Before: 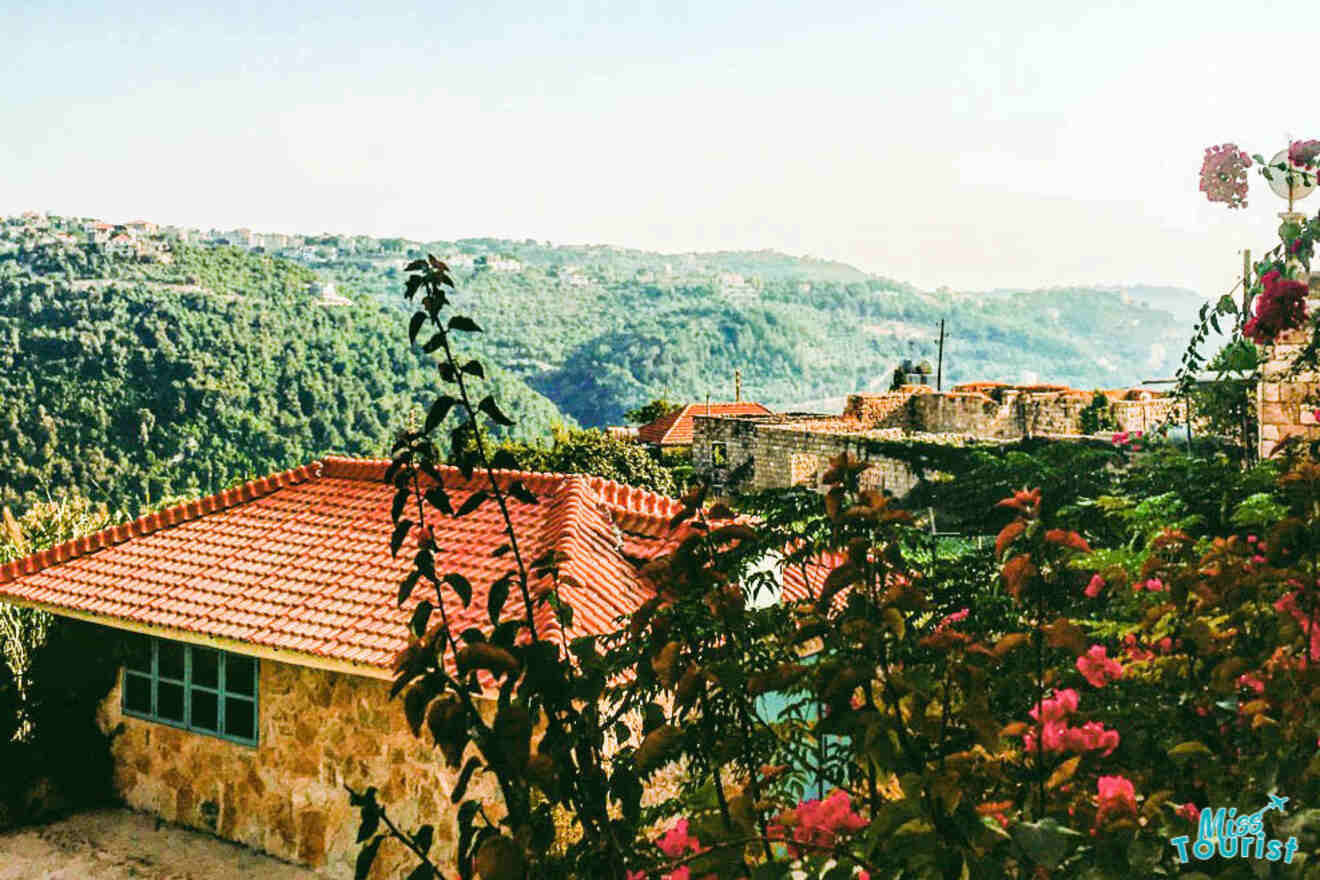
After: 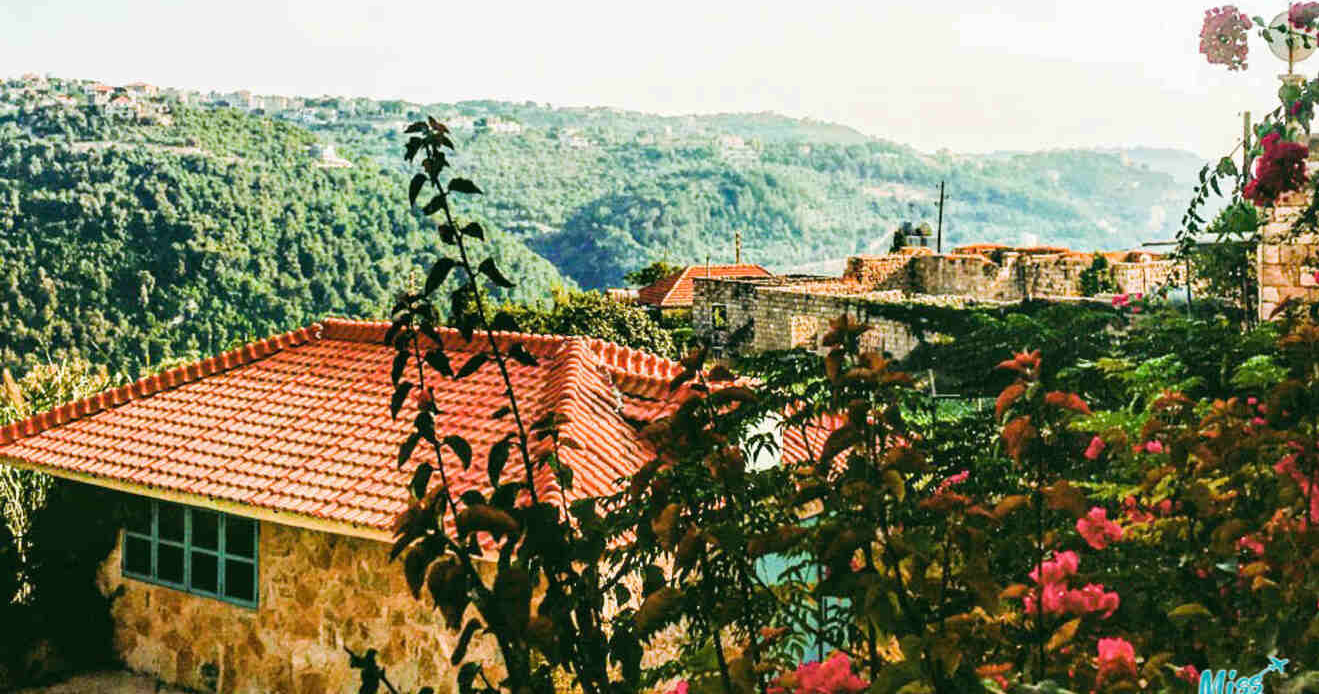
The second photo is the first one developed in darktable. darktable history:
crop and rotate: top 15.709%, bottom 5.322%
